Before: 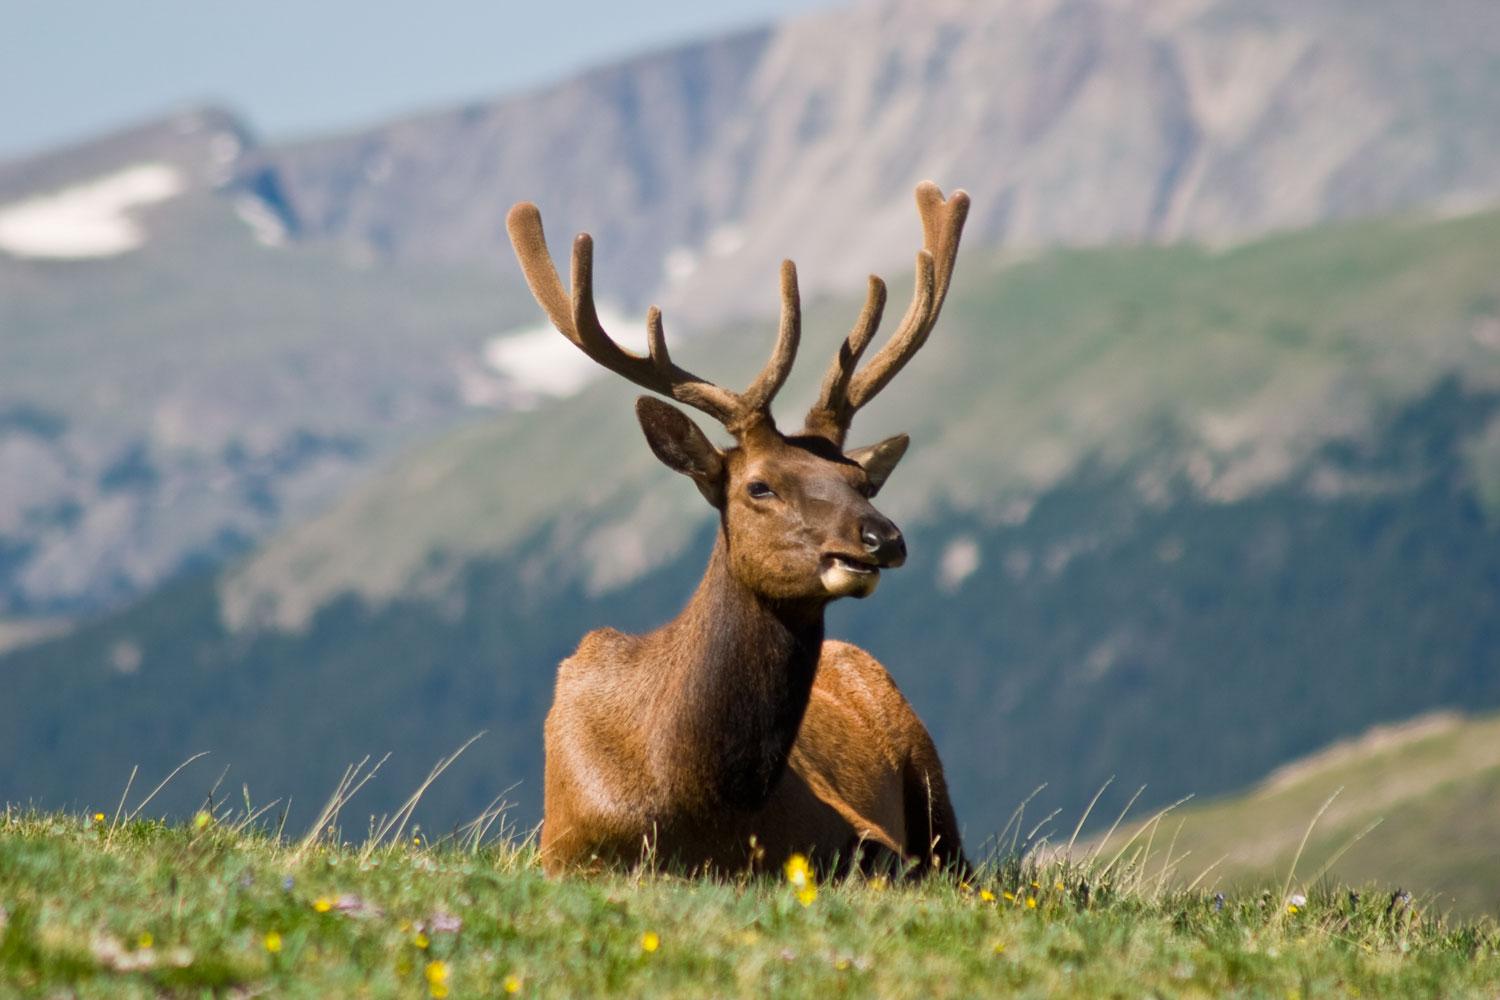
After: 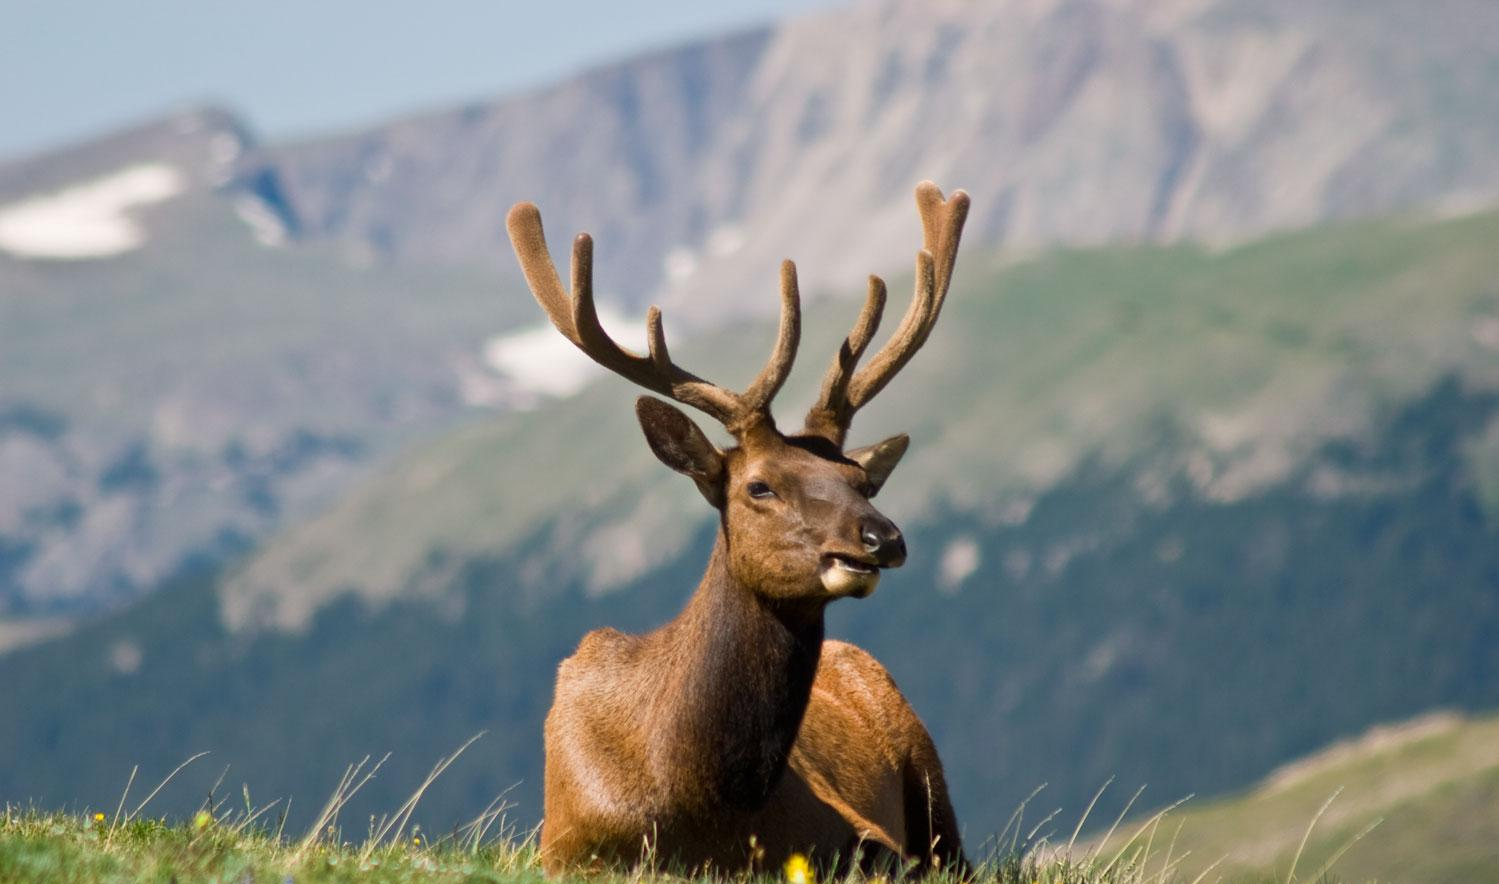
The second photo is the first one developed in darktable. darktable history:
crop and rotate: top 0%, bottom 11.542%
